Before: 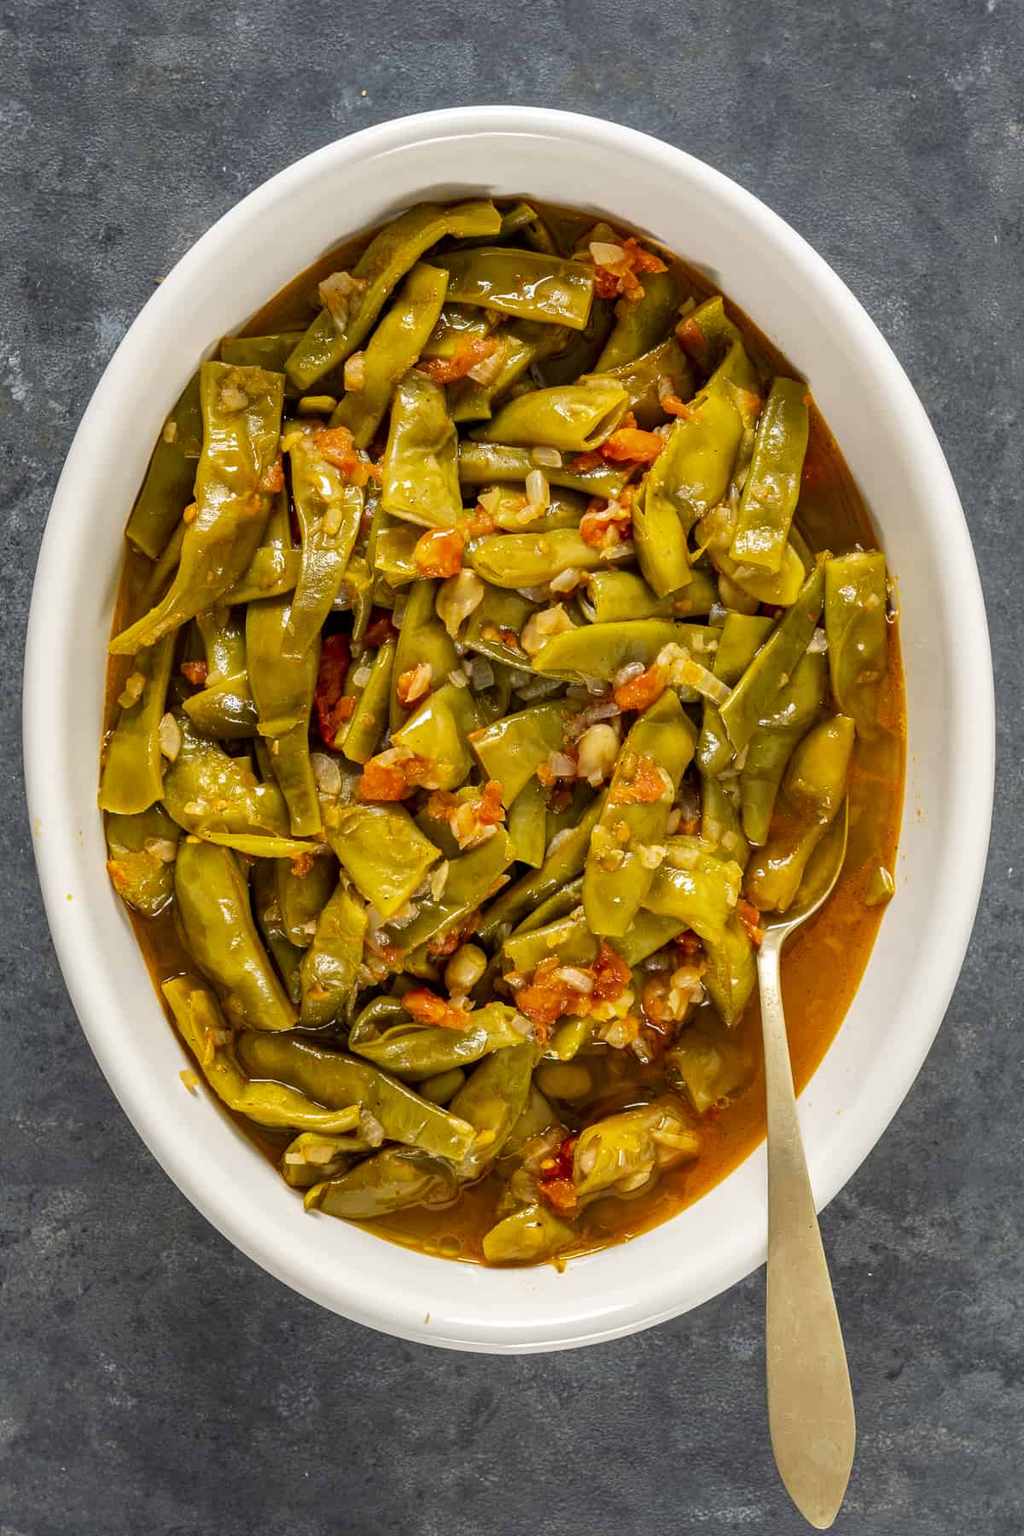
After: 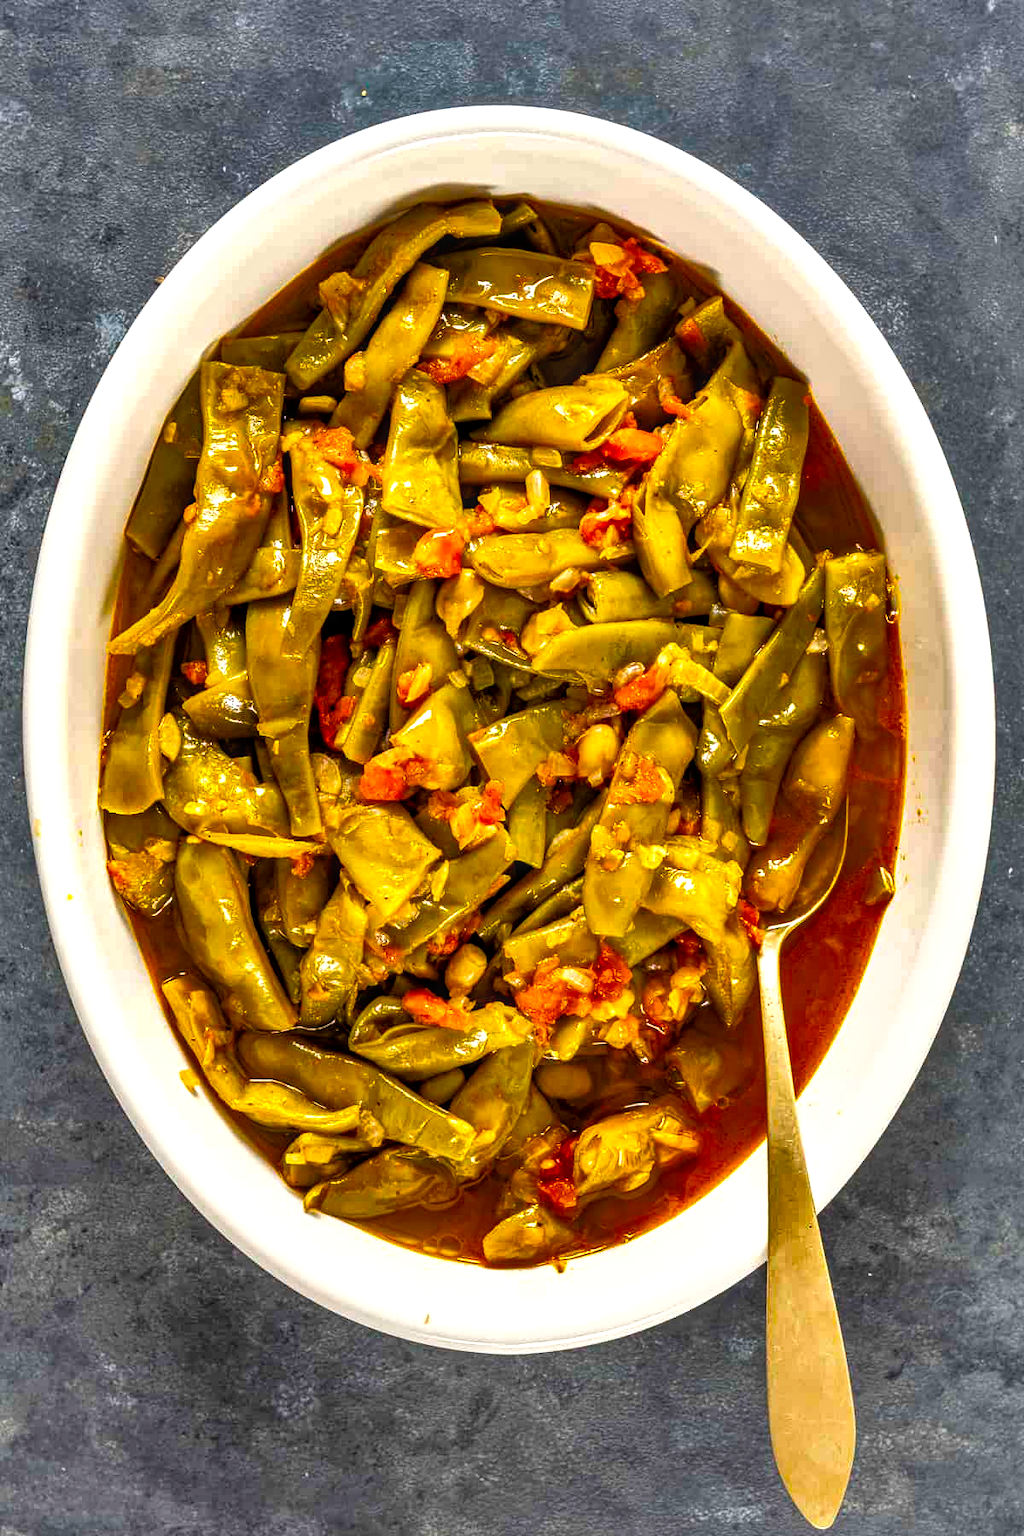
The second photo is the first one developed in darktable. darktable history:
tone equalizer: -8 EV -0.733 EV, -7 EV -0.736 EV, -6 EV -0.581 EV, -5 EV -0.412 EV, -3 EV 0.385 EV, -2 EV 0.6 EV, -1 EV 0.693 EV, +0 EV 0.746 EV
local contrast: on, module defaults
color balance rgb: perceptual saturation grading › global saturation 39.156%
shadows and highlights: radius 123.96, shadows 98.52, white point adjustment -2.98, highlights -98.89, soften with gaussian
